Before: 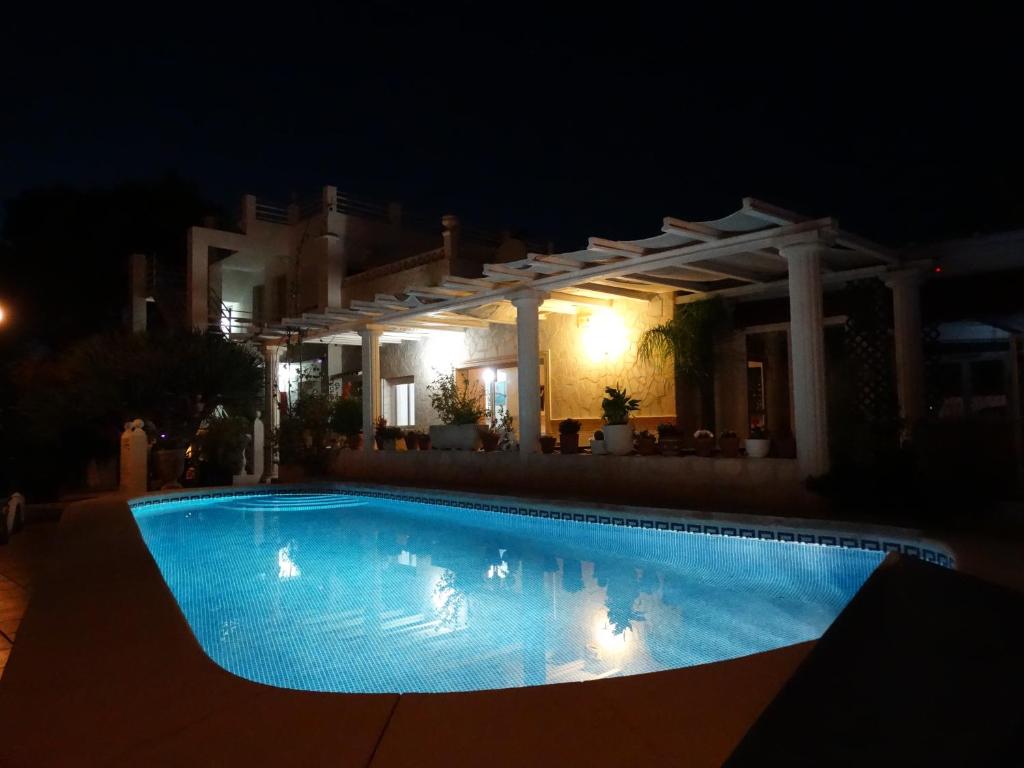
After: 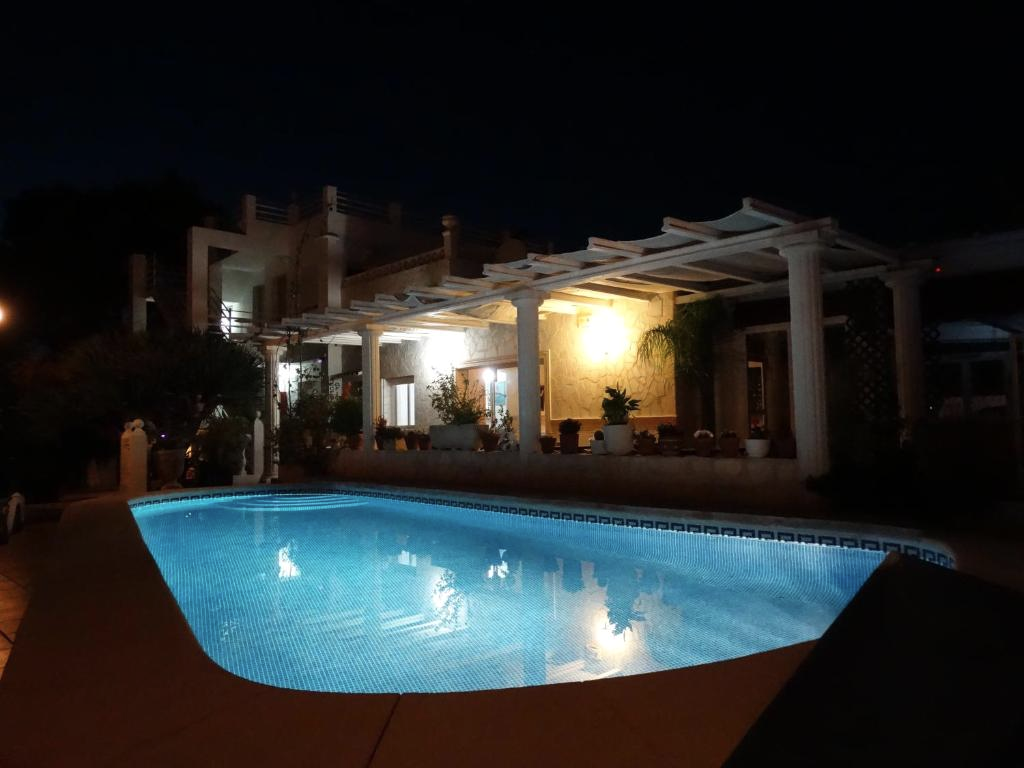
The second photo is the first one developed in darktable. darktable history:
color correction: highlights b* -0.014, saturation 0.872
tone equalizer: mask exposure compensation -0.486 EV
